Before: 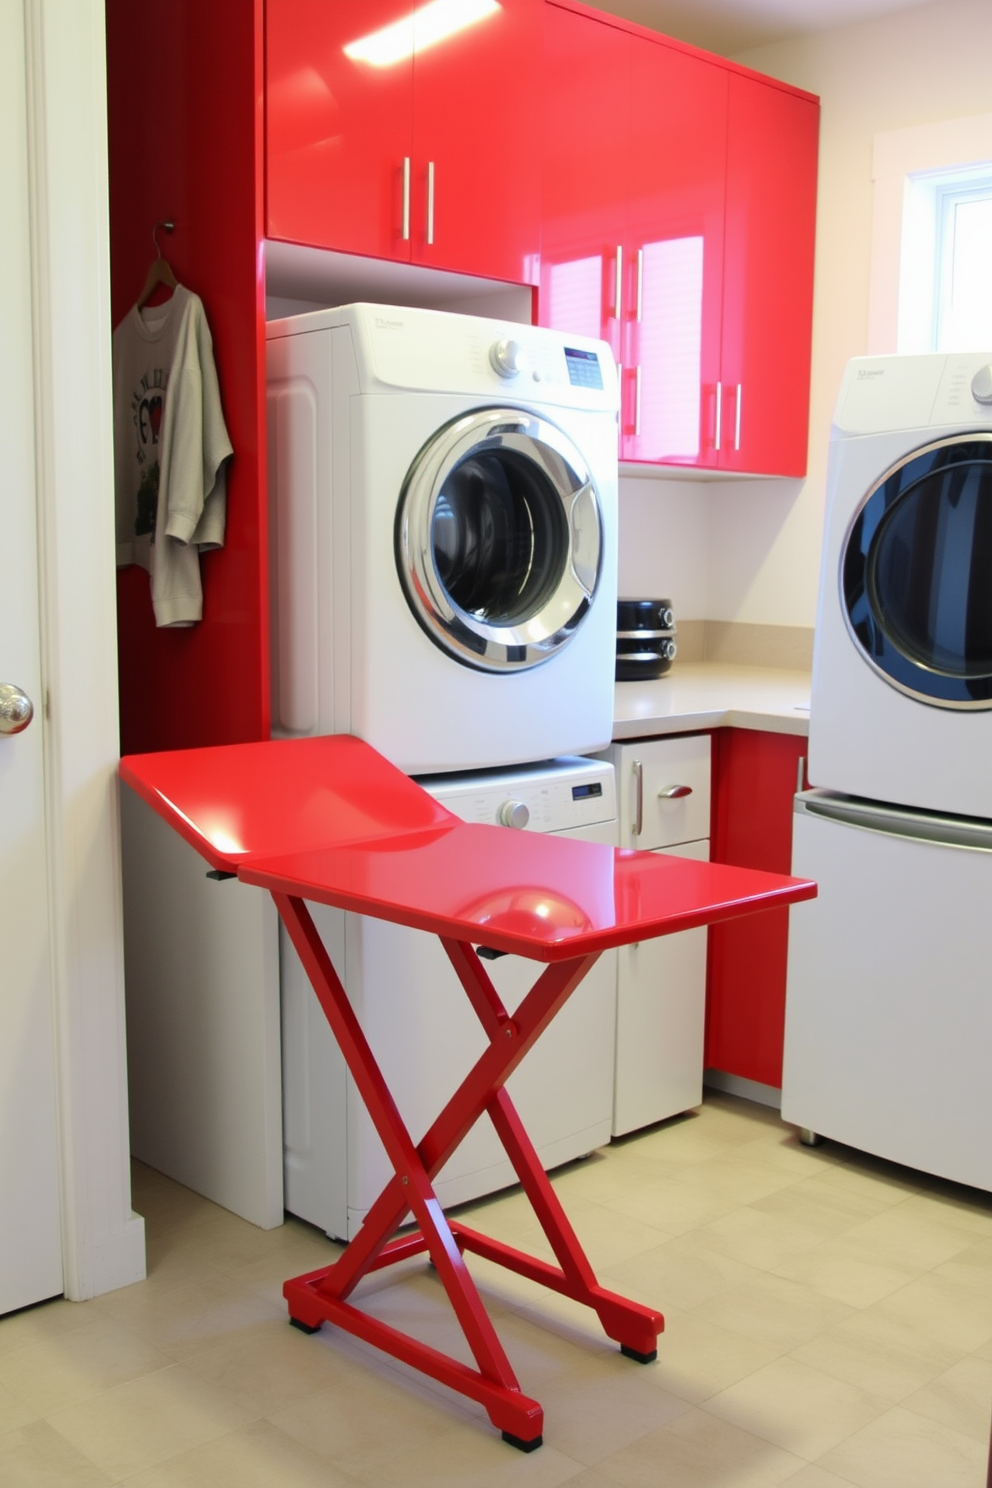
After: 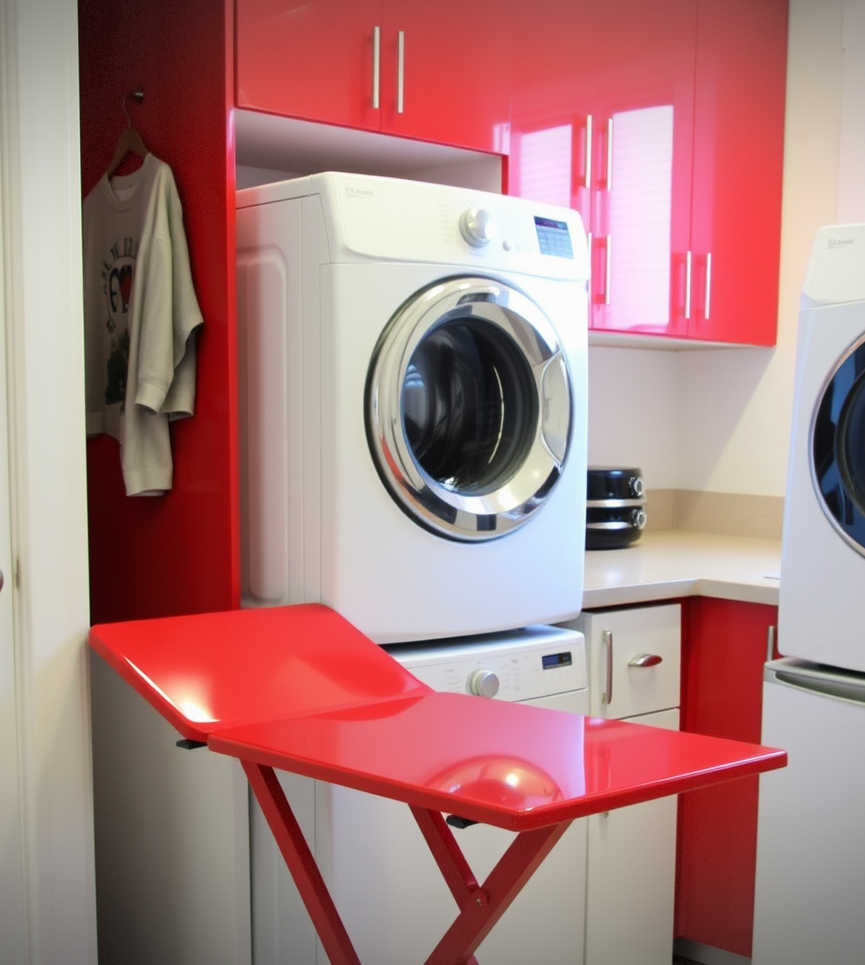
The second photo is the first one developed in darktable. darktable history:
vignetting: fall-off start 97.78%, fall-off radius 100.09%, brightness -0.689, width/height ratio 1.36, dithering 8-bit output
crop: left 3.113%, top 8.848%, right 9.637%, bottom 26.249%
